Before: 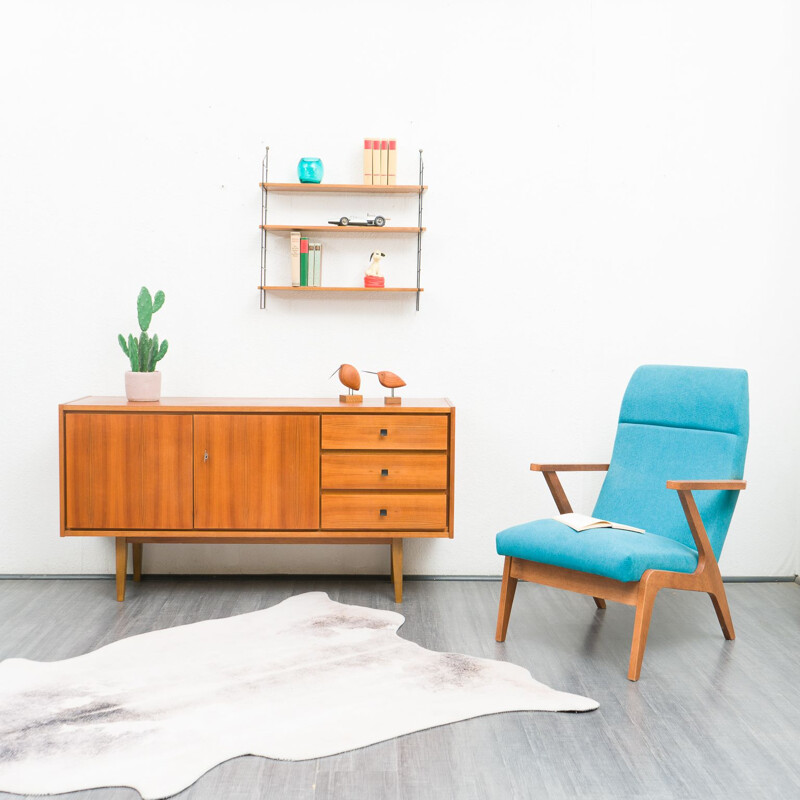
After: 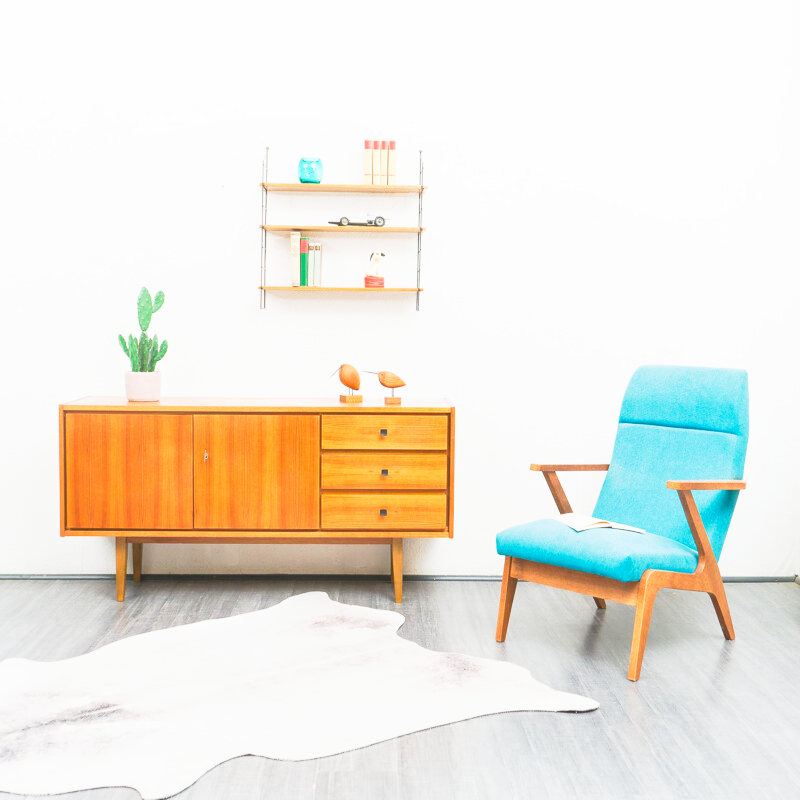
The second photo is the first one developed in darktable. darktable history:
base curve: curves: ch0 [(0, 0) (0.005, 0.002) (0.193, 0.295) (0.399, 0.664) (0.75, 0.928) (1, 1)], preserve colors none
local contrast: highlights 45%, shadows 2%, detail 100%
